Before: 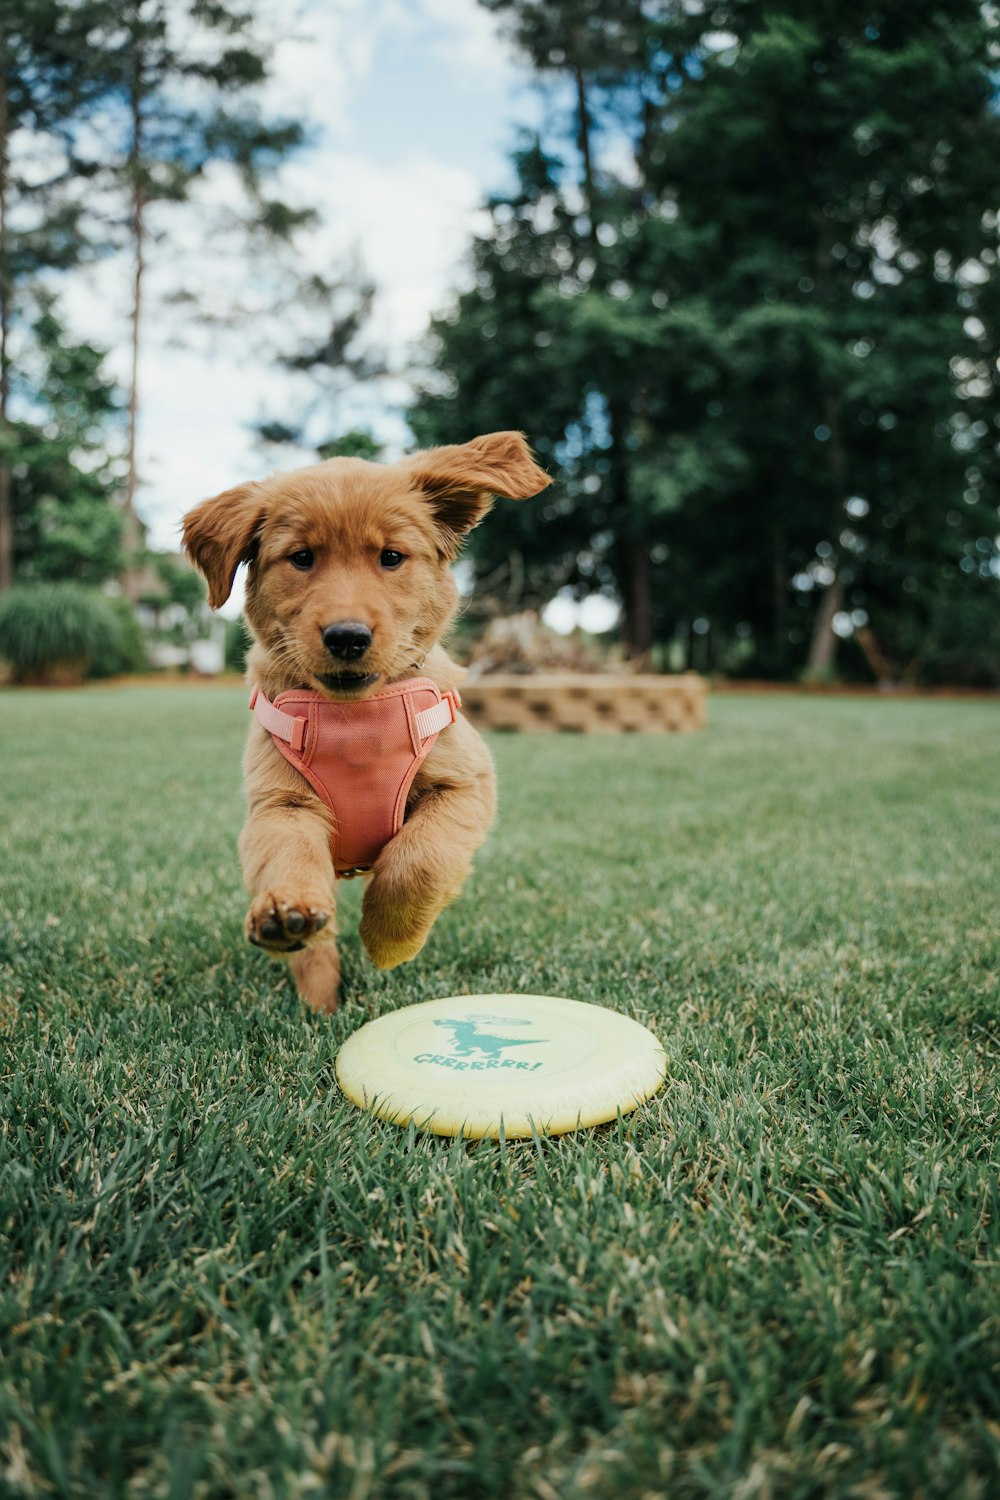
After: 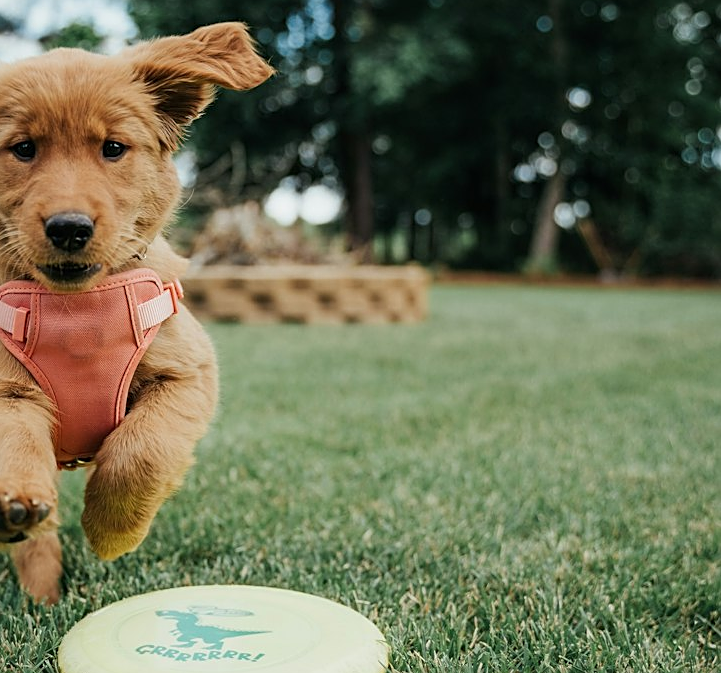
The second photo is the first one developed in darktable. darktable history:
crop and rotate: left 27.862%, top 27.29%, bottom 27.831%
sharpen: on, module defaults
